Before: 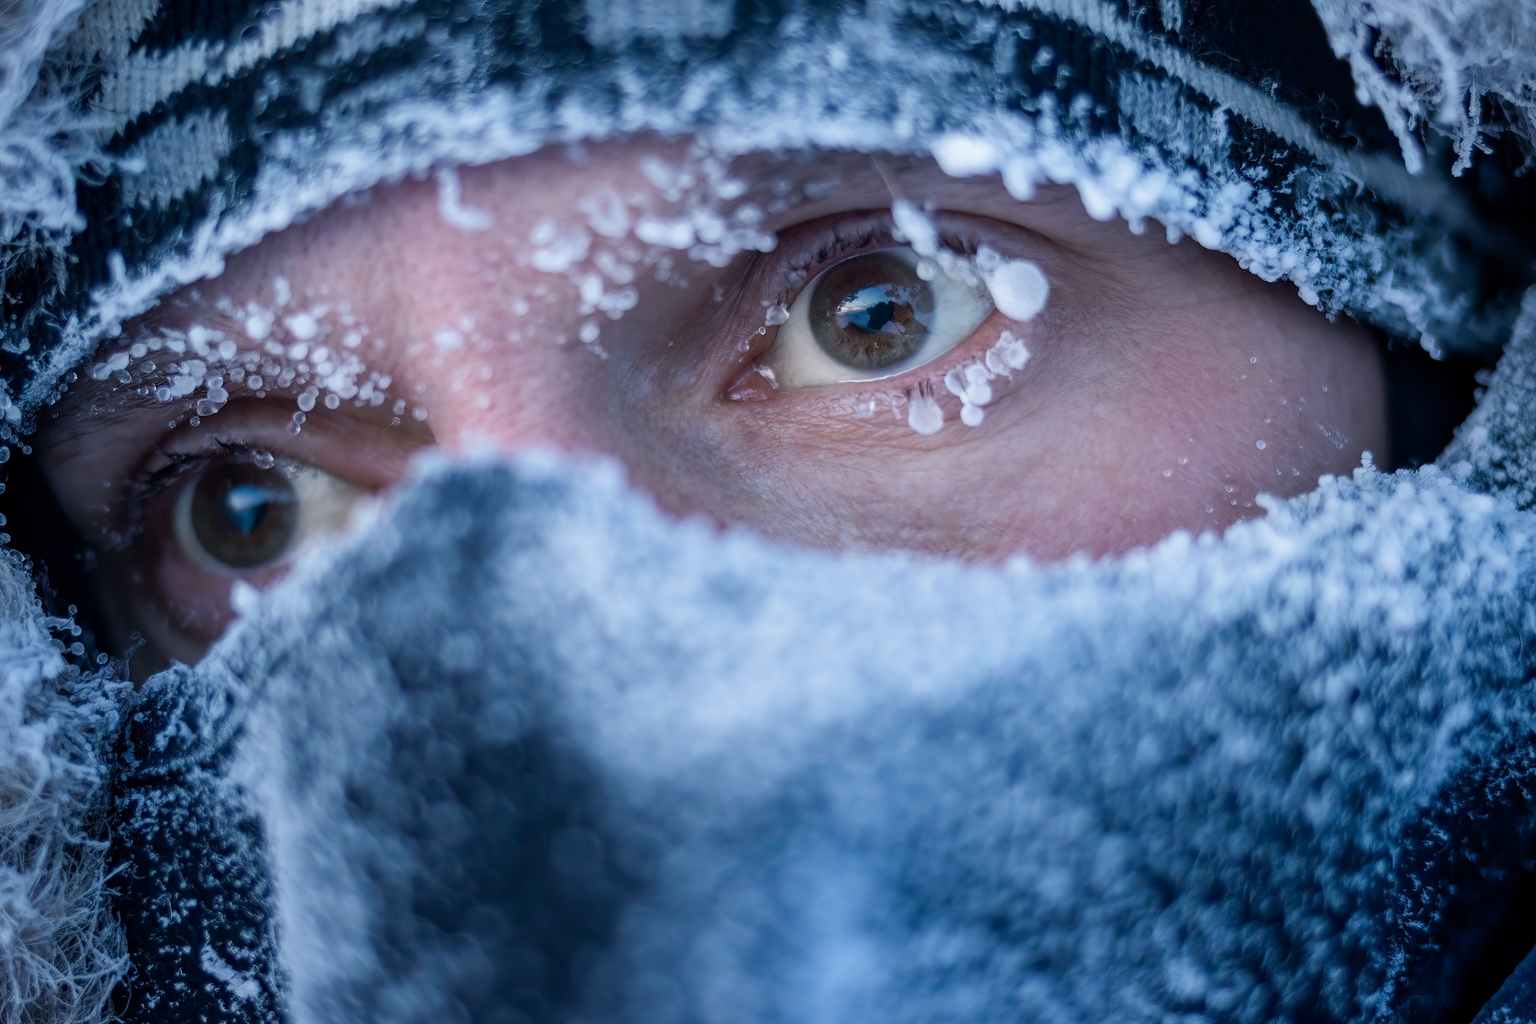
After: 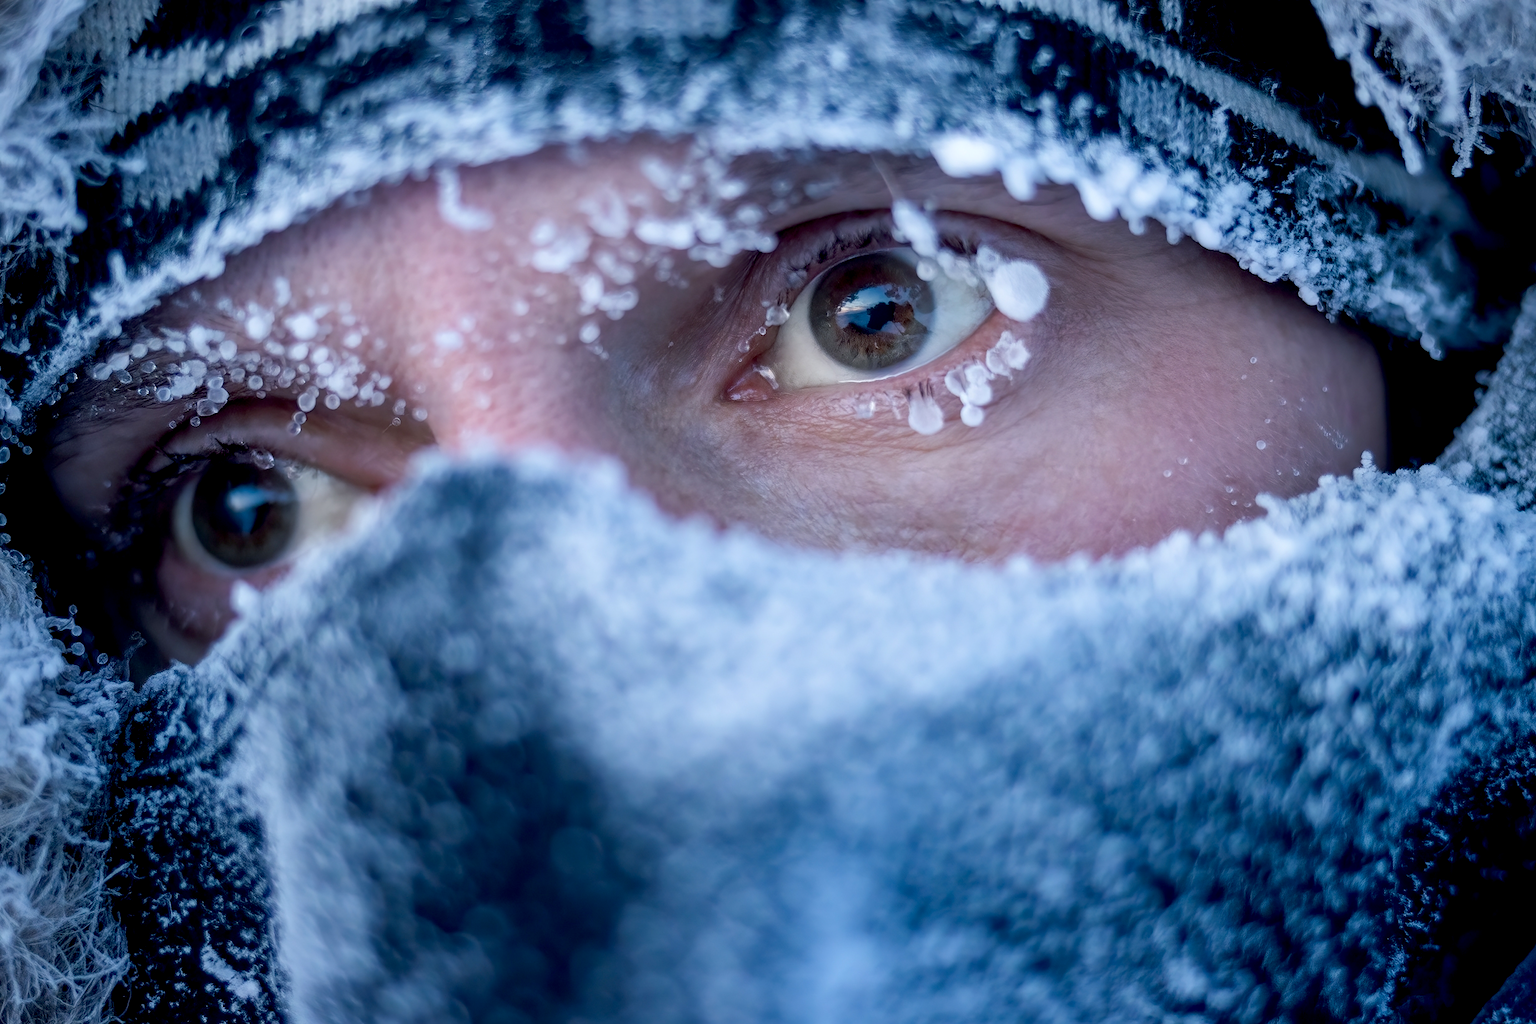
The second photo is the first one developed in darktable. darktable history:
exposure: black level correction 0.009, exposure 0.118 EV, compensate highlight preservation false
